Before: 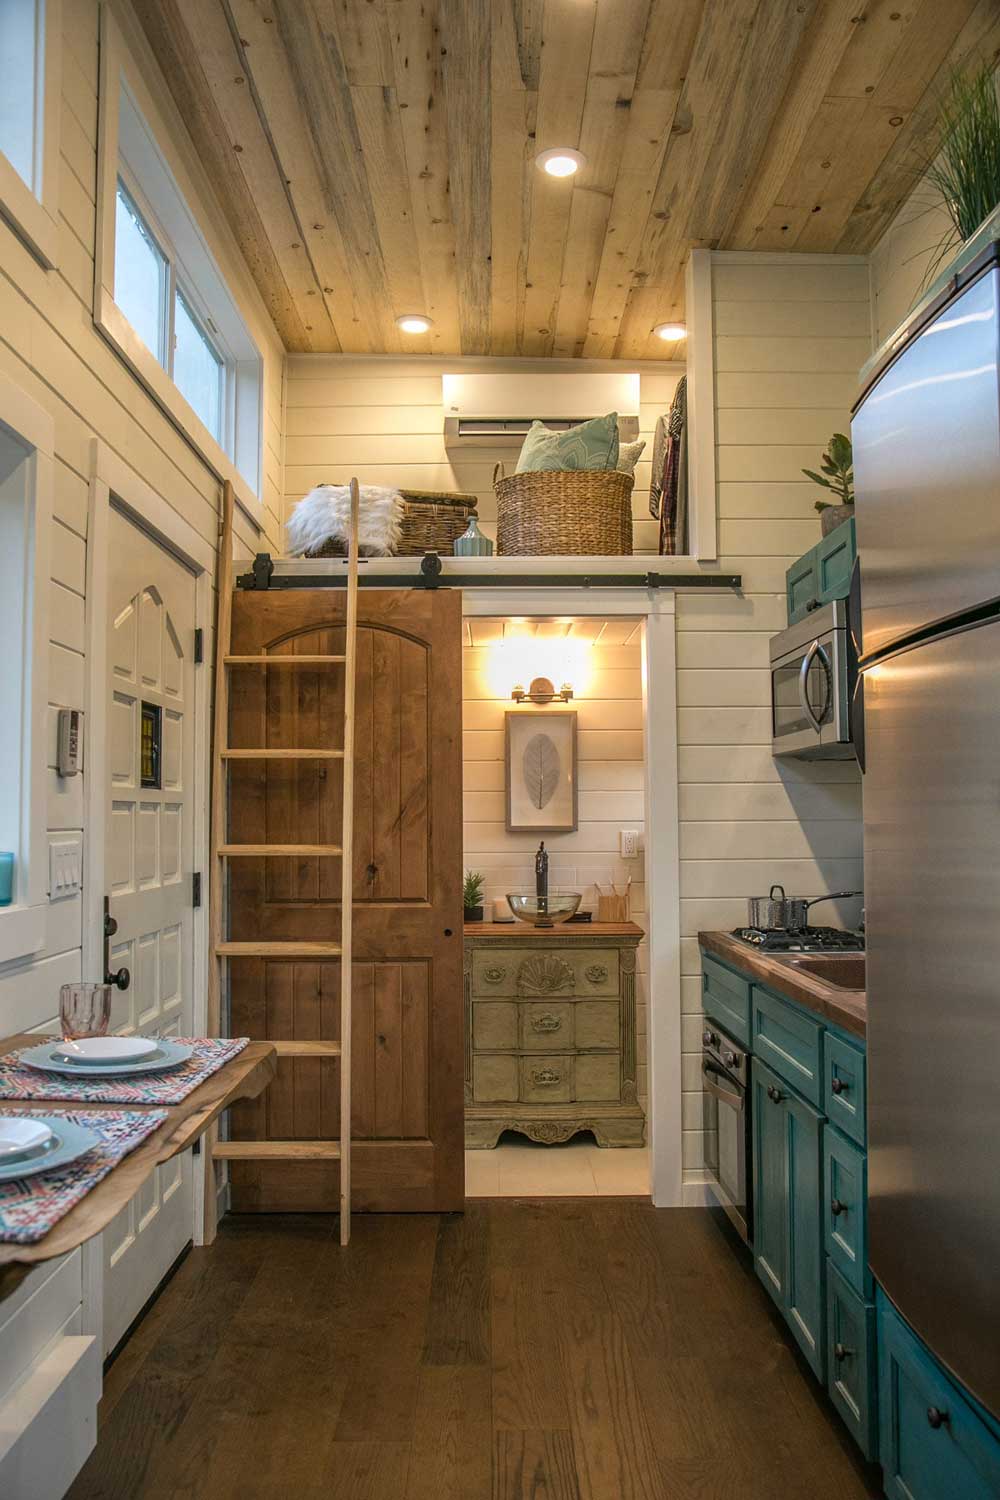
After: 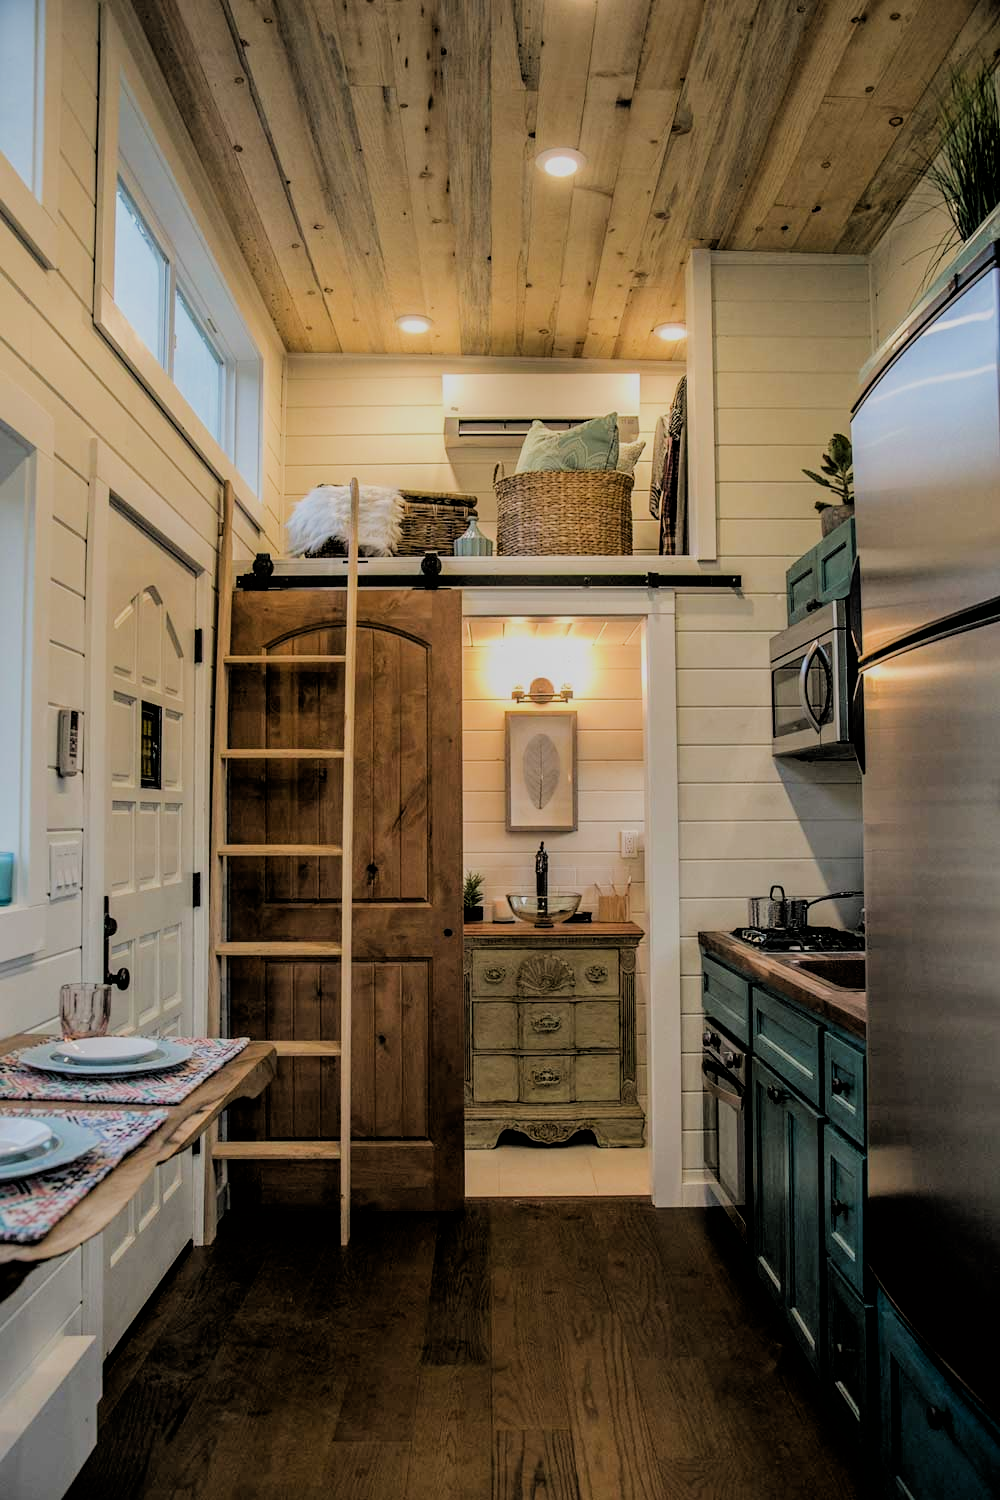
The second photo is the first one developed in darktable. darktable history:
filmic rgb: black relative exposure -2.97 EV, white relative exposure 4.56 EV, threshold 5.98 EV, hardness 1.69, contrast 1.24, enable highlight reconstruction true
